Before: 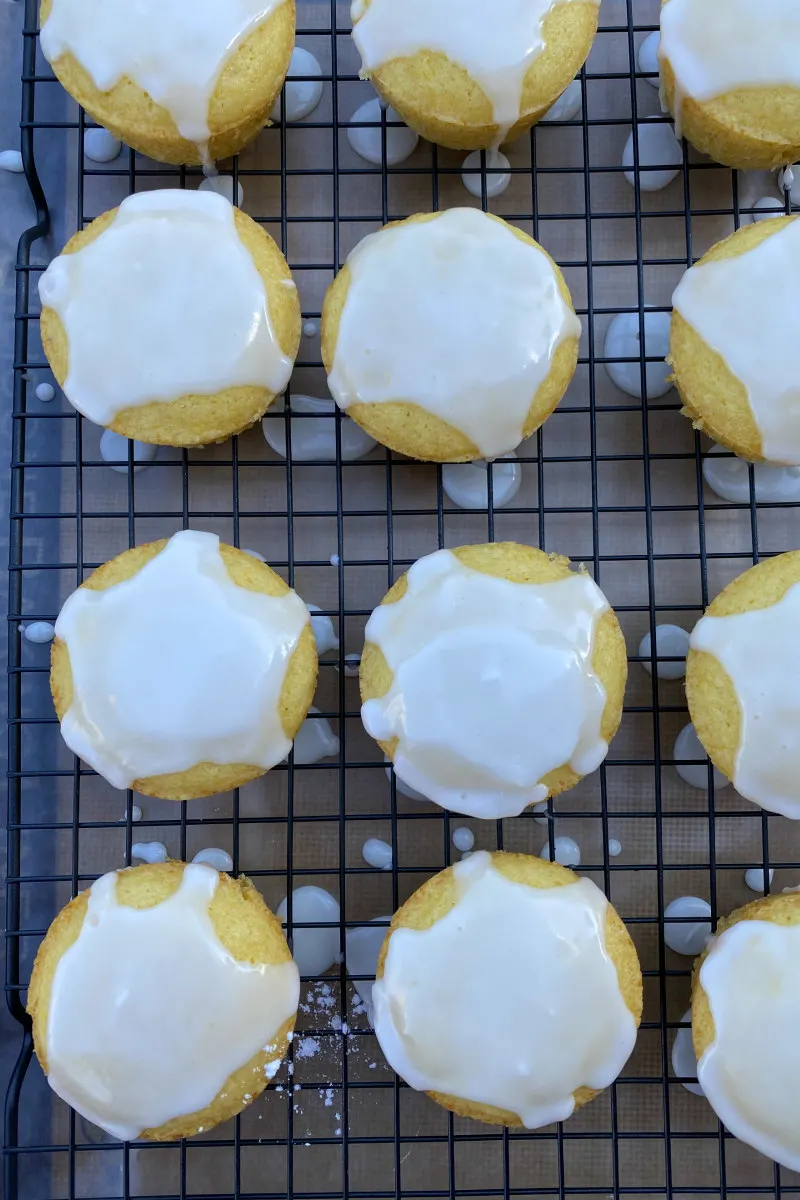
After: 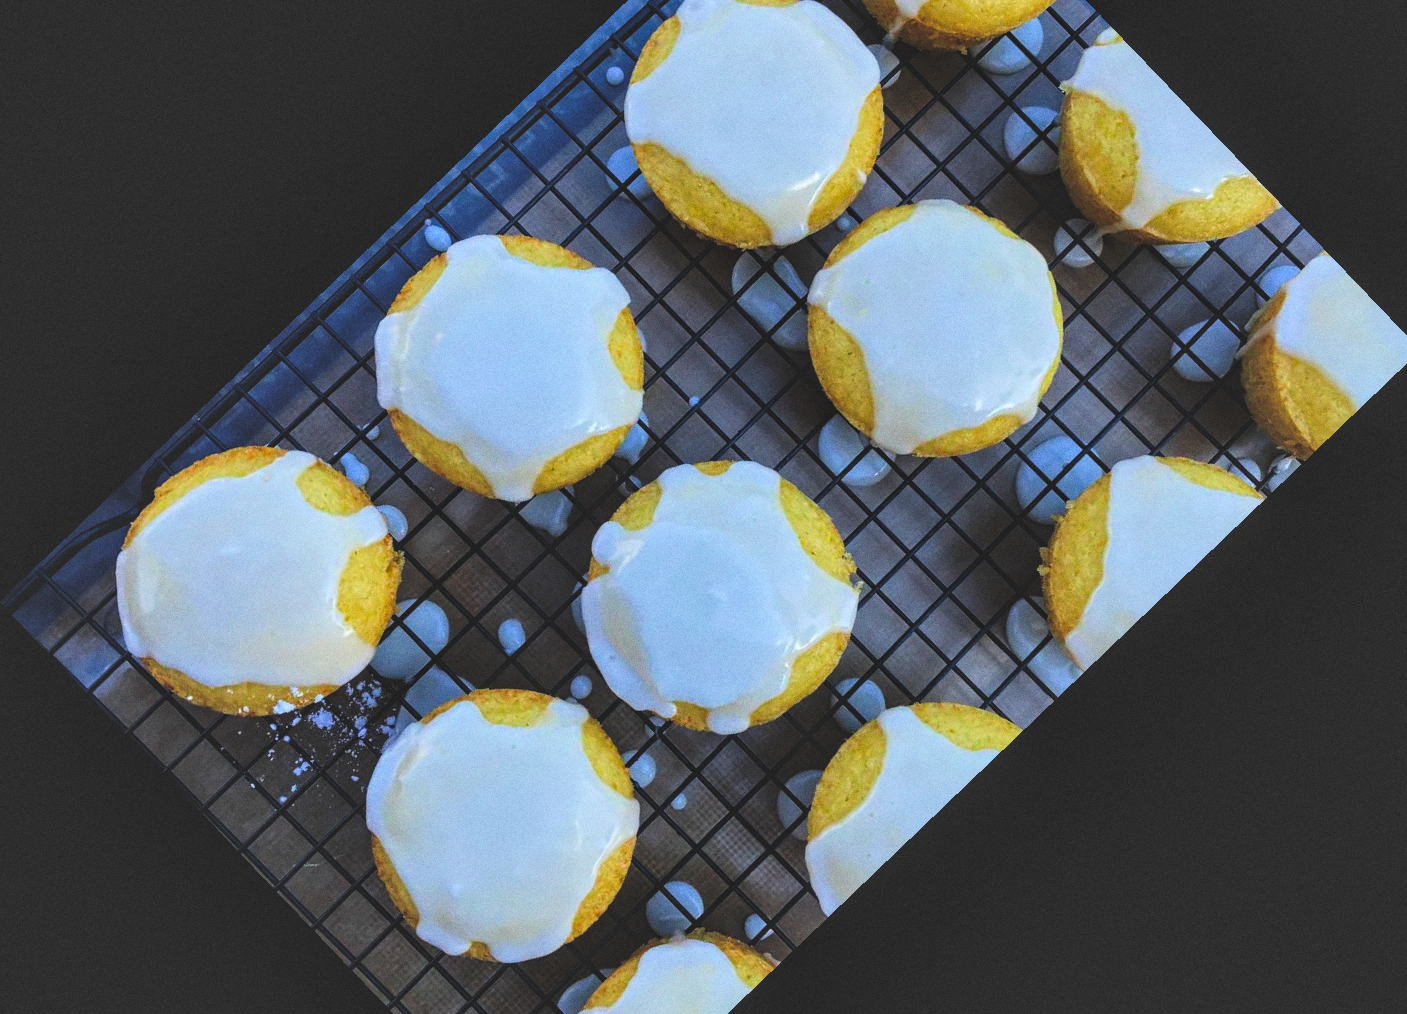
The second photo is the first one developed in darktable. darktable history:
rgb curve: curves: ch0 [(0, 0.186) (0.314, 0.284) (0.775, 0.708) (1, 1)], compensate middle gray true, preserve colors none
color balance: lift [0.991, 1, 1, 1], gamma [0.996, 1, 1, 1], input saturation 98.52%, contrast 20.34%, output saturation 103.72%
exposure: exposure 0.3 EV, compensate highlight preservation false
crop and rotate: angle -46.26°, top 16.234%, right 0.912%, bottom 11.704%
grain: coarseness 0.09 ISO
shadows and highlights: radius 118.69, shadows 42.21, highlights -61.56, soften with gaussian
local contrast: on, module defaults
filmic rgb: black relative exposure -7.65 EV, white relative exposure 4.56 EV, hardness 3.61
